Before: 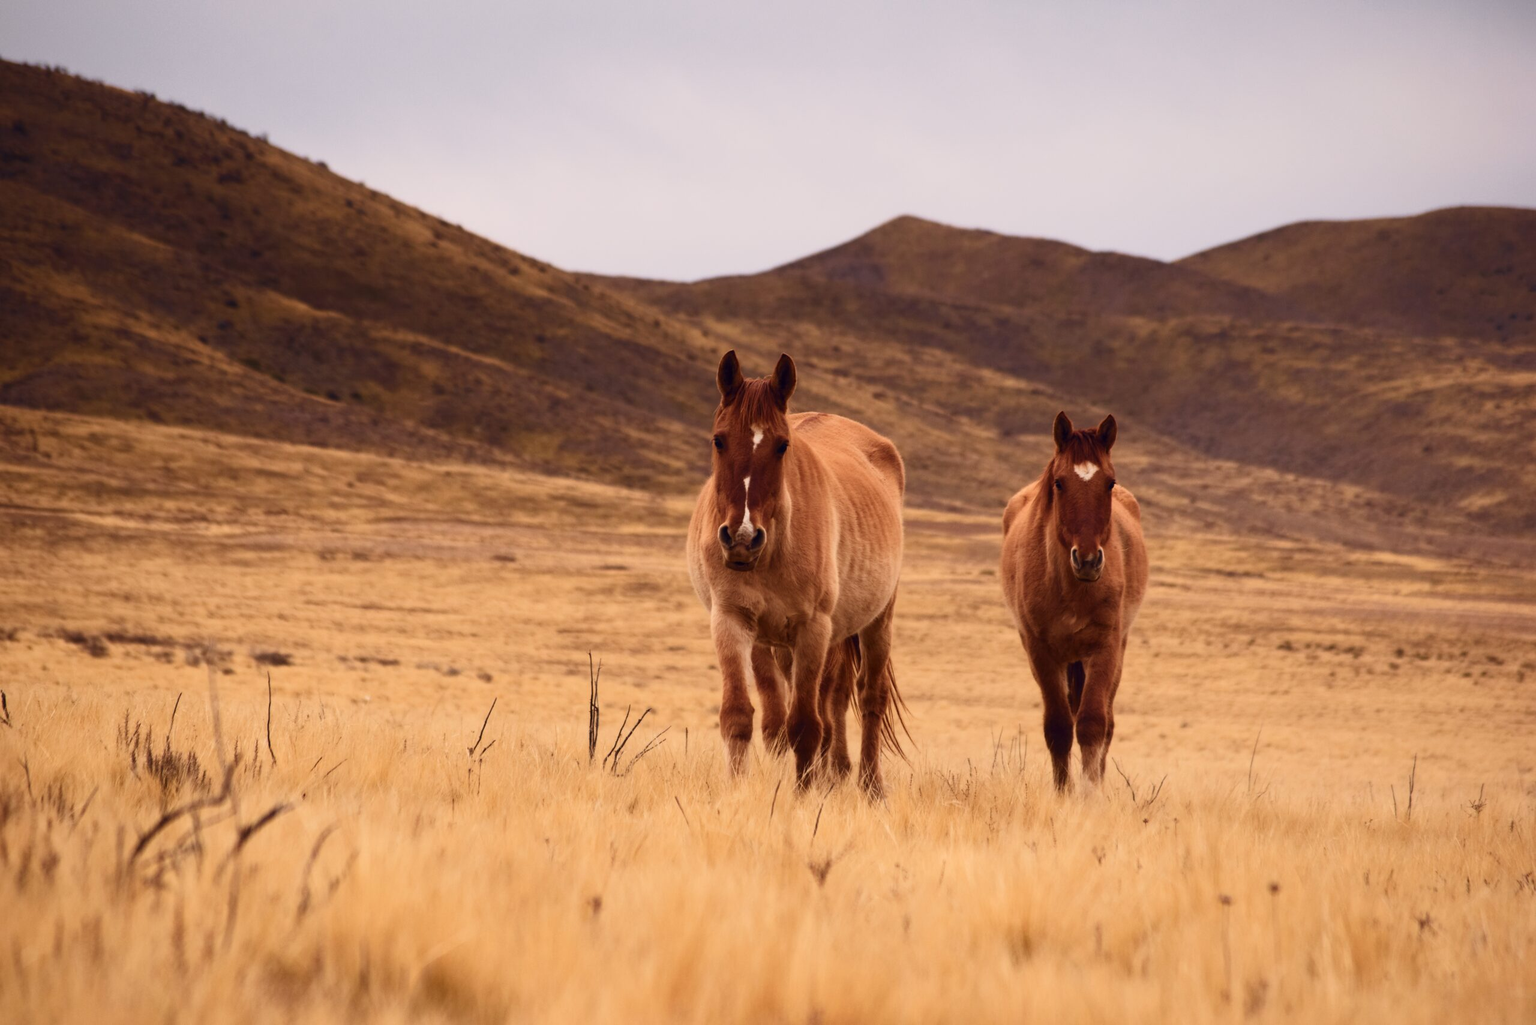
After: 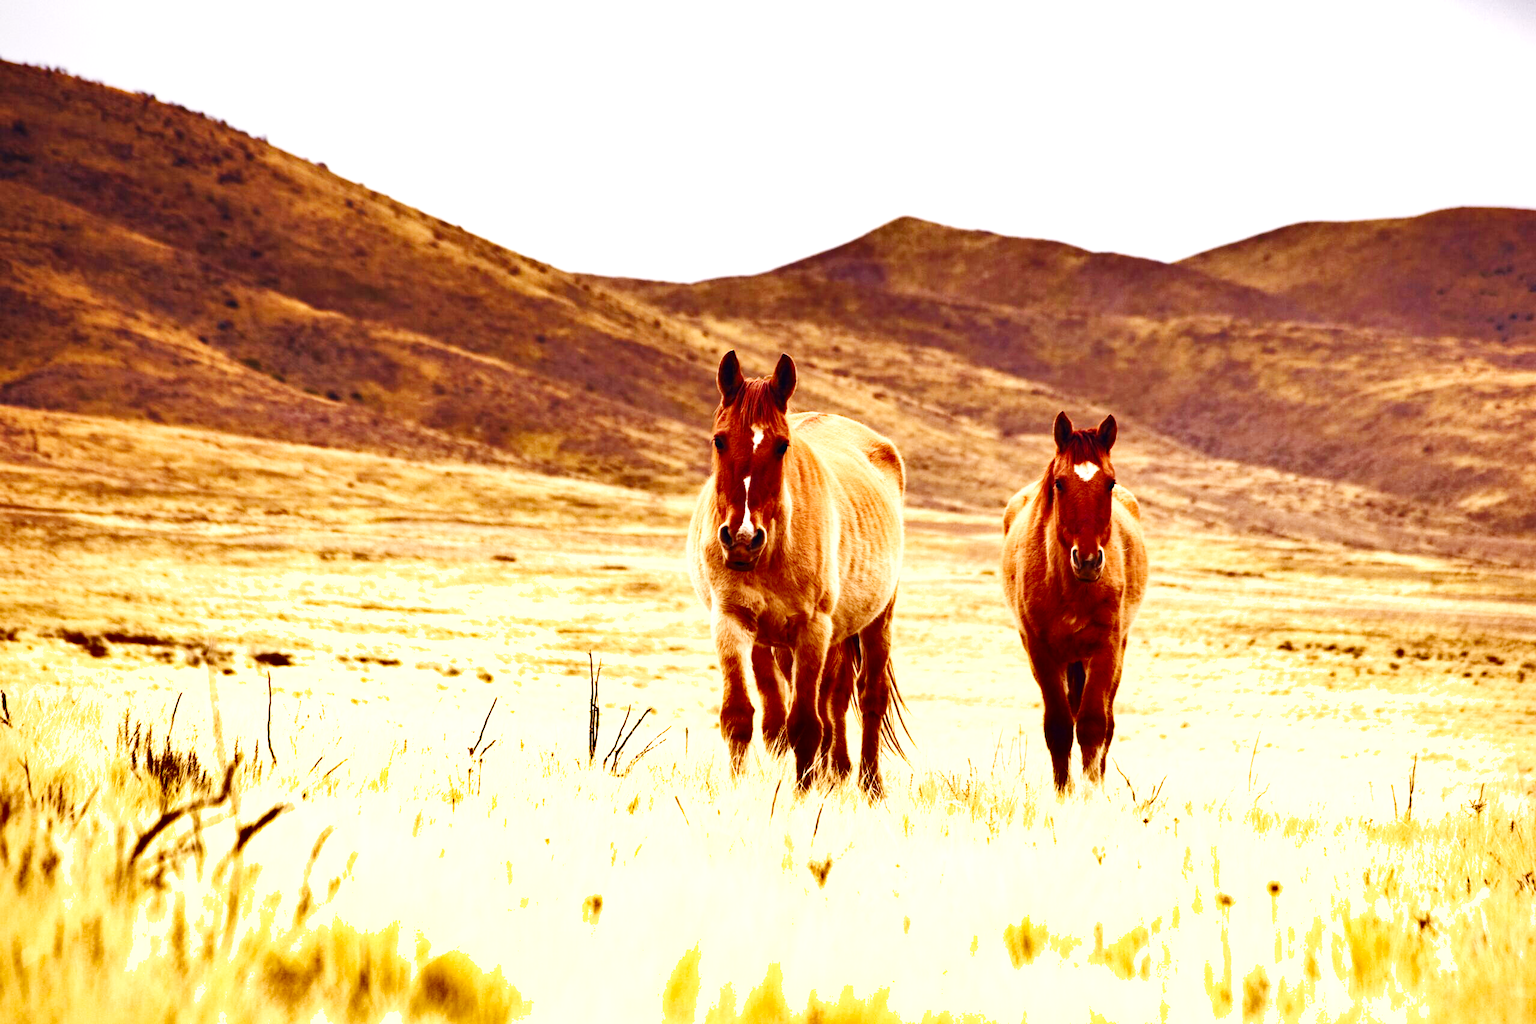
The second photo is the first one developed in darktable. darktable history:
haze removal: compatibility mode true, adaptive false
base curve: curves: ch0 [(0, 0.003) (0.001, 0.002) (0.006, 0.004) (0.02, 0.022) (0.048, 0.086) (0.094, 0.234) (0.162, 0.431) (0.258, 0.629) (0.385, 0.8) (0.548, 0.918) (0.751, 0.988) (1, 1)], preserve colors none
shadows and highlights: radius 171.16, shadows 27, white point adjustment 3.13, highlights -67.95, soften with gaussian
exposure: black level correction 0, exposure 0.6 EV, compensate highlight preservation false
